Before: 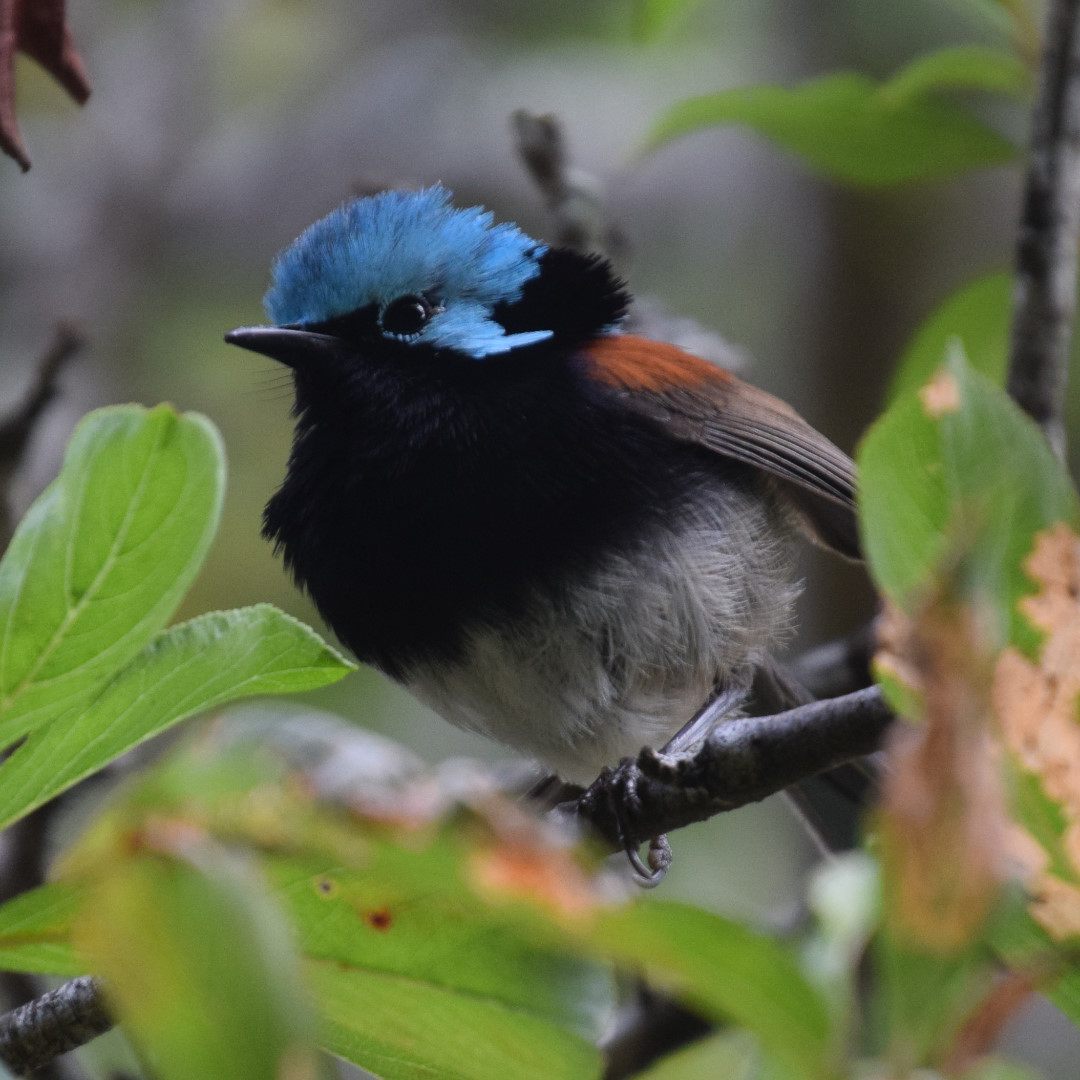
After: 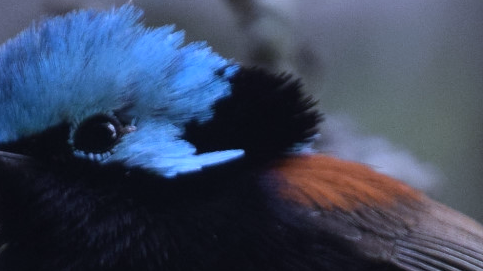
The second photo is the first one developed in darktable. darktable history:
crop: left 28.64%, top 16.832%, right 26.637%, bottom 58.055%
white balance: red 0.948, green 1.02, blue 1.176
